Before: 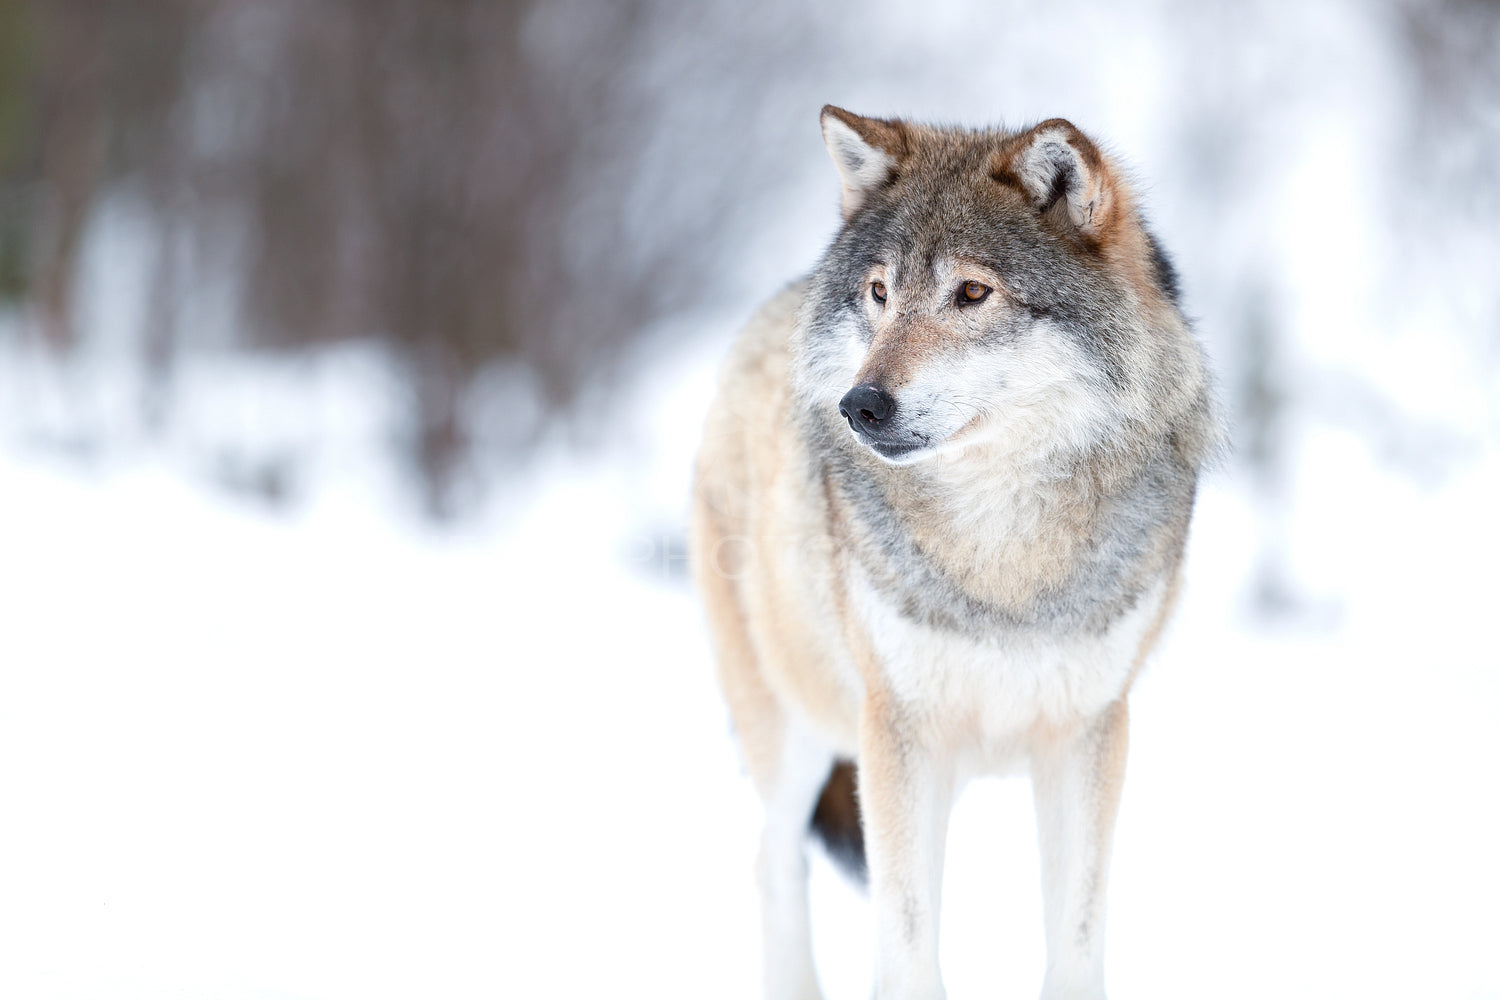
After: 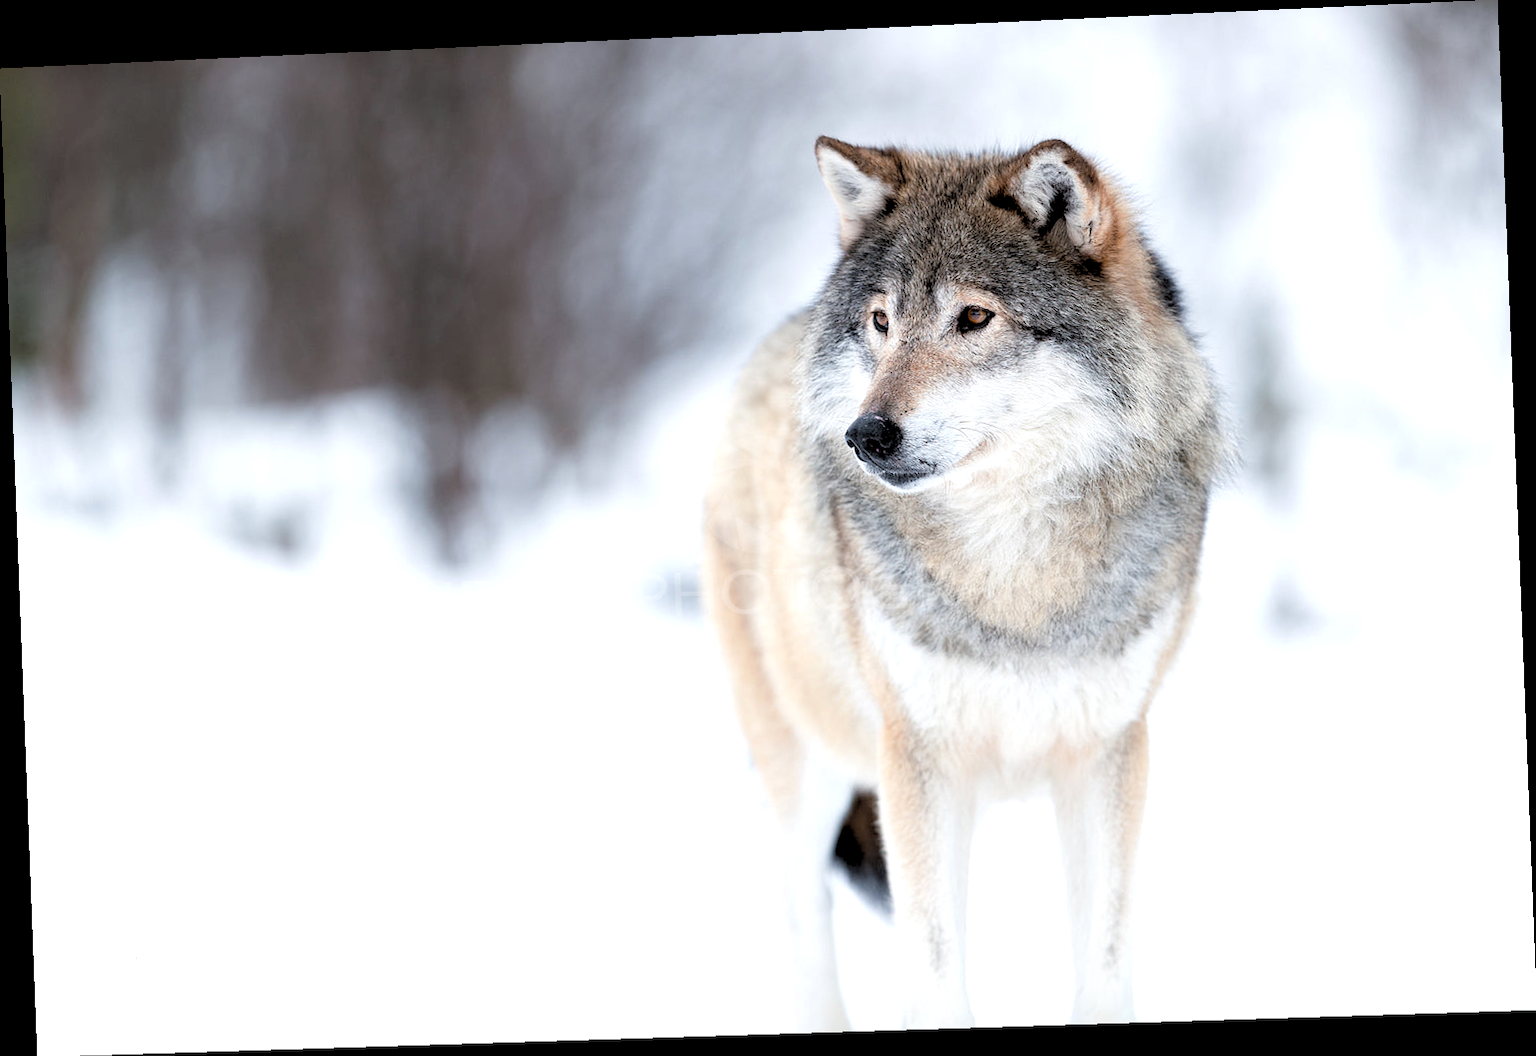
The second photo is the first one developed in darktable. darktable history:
exposure: black level correction 0, compensate exposure bias true, compensate highlight preservation false
rgb levels: levels [[0.034, 0.472, 0.904], [0, 0.5, 1], [0, 0.5, 1]]
rotate and perspective: rotation -2.22°, lens shift (horizontal) -0.022, automatic cropping off
